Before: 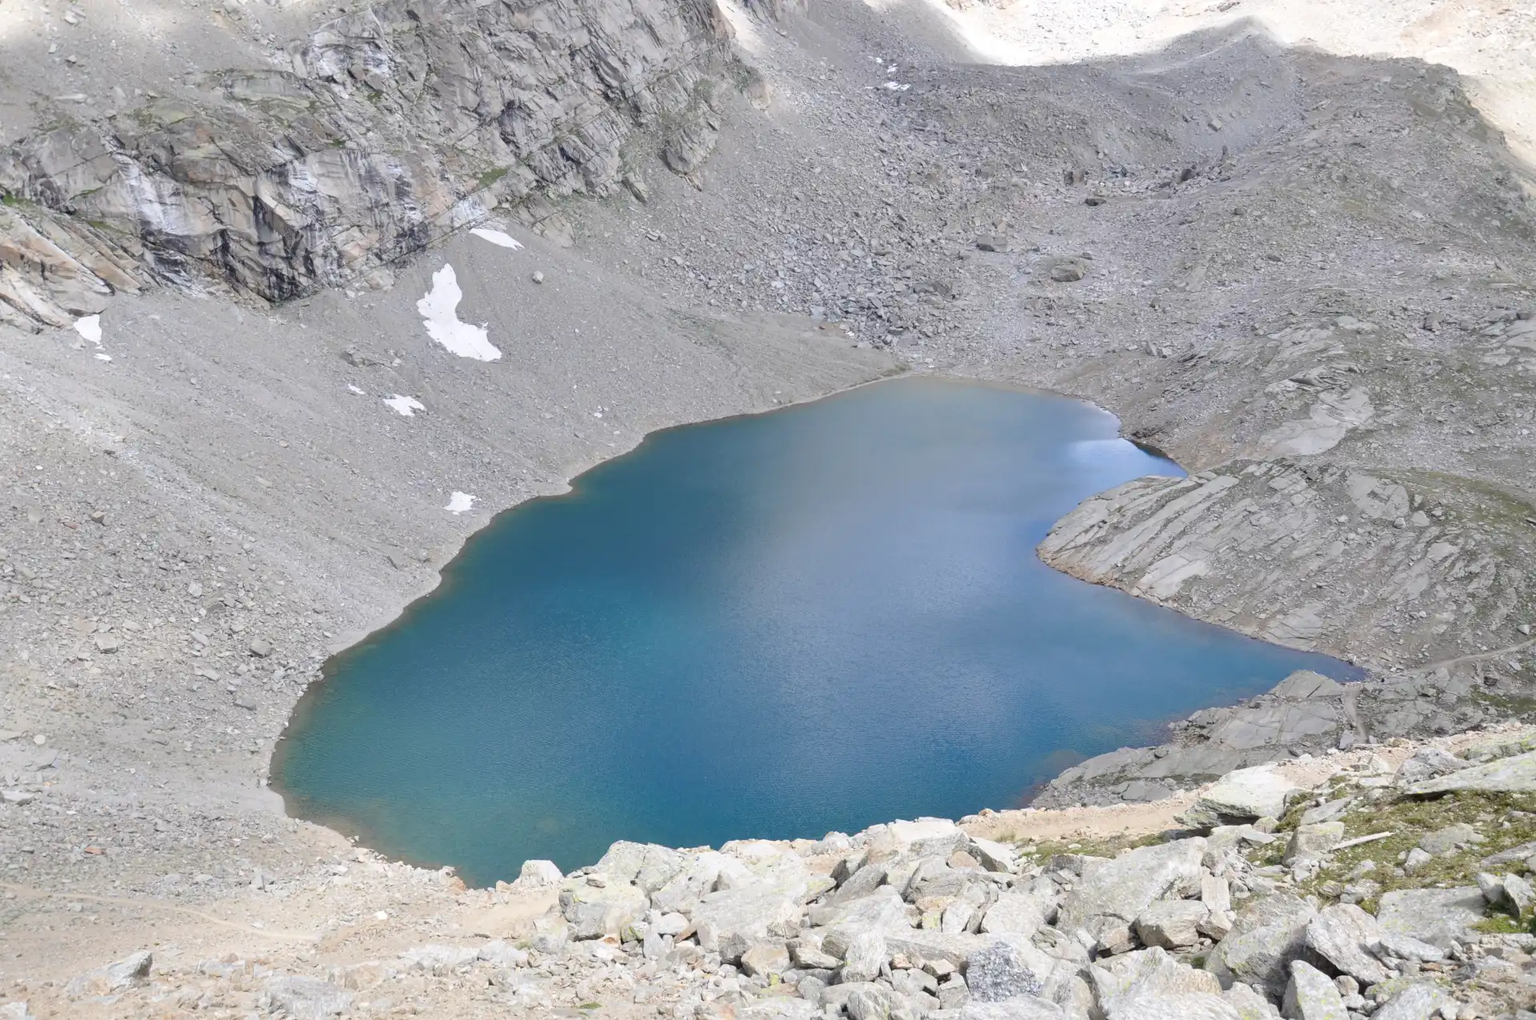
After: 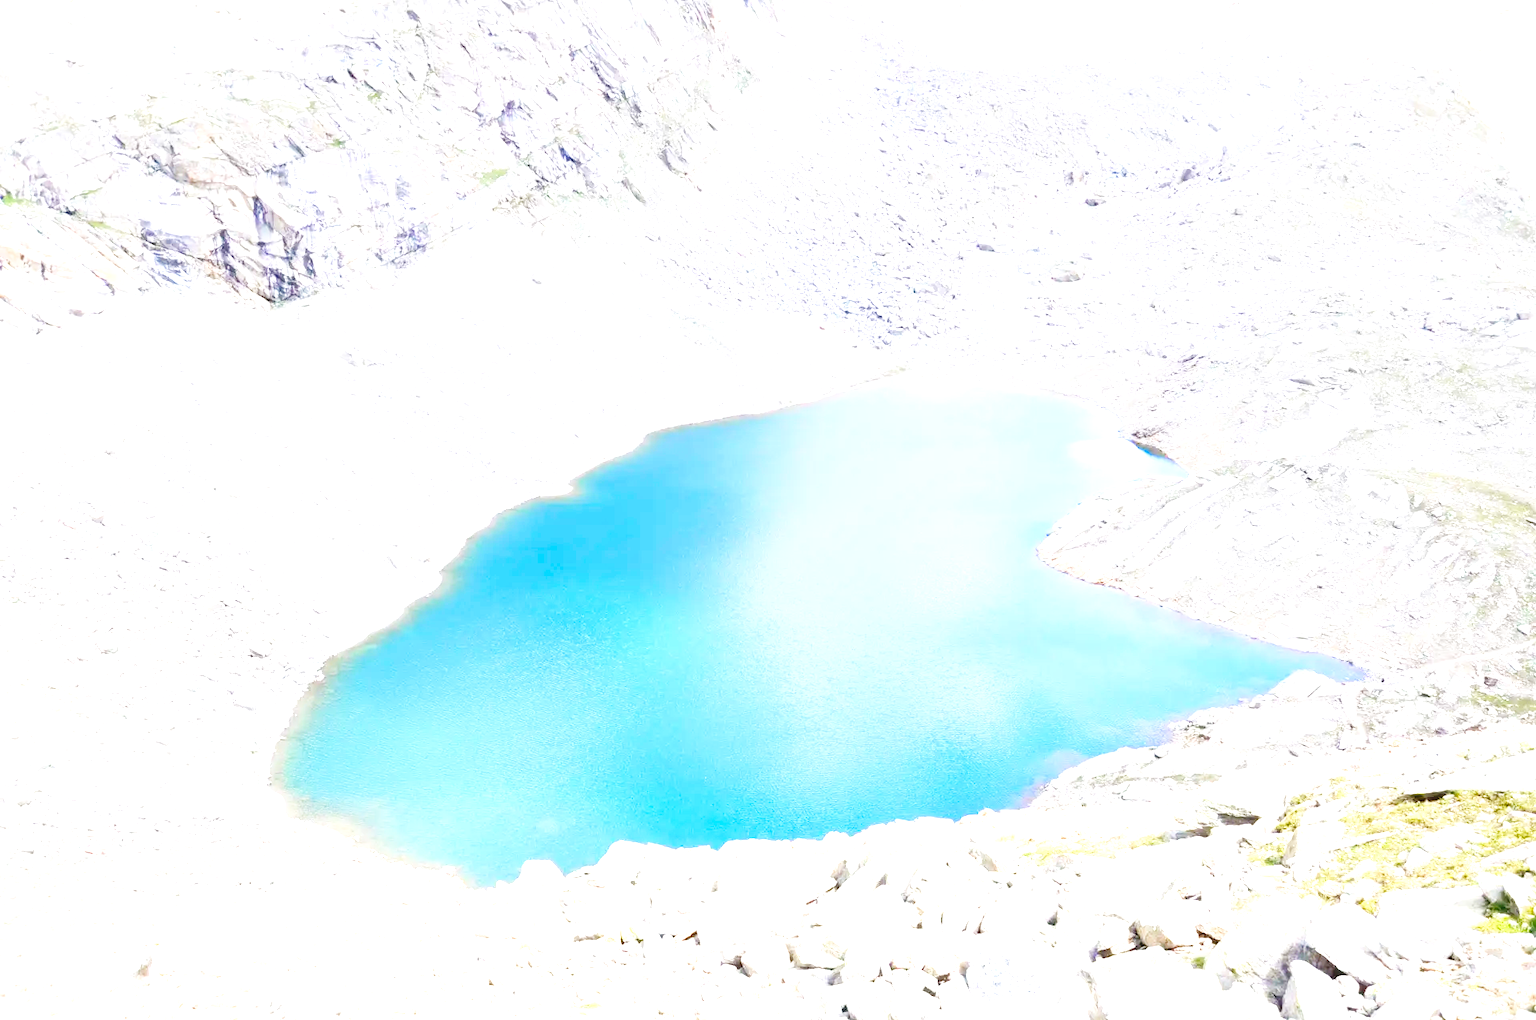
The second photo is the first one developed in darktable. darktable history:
levels: levels [0.008, 0.318, 0.836]
base curve: curves: ch0 [(0, 0) (0, 0.001) (0.001, 0.001) (0.004, 0.002) (0.007, 0.004) (0.015, 0.013) (0.033, 0.045) (0.052, 0.096) (0.075, 0.17) (0.099, 0.241) (0.163, 0.42) (0.219, 0.55) (0.259, 0.616) (0.327, 0.722) (0.365, 0.765) (0.522, 0.873) (0.547, 0.881) (0.689, 0.919) (0.826, 0.952) (1, 1)], preserve colors none
